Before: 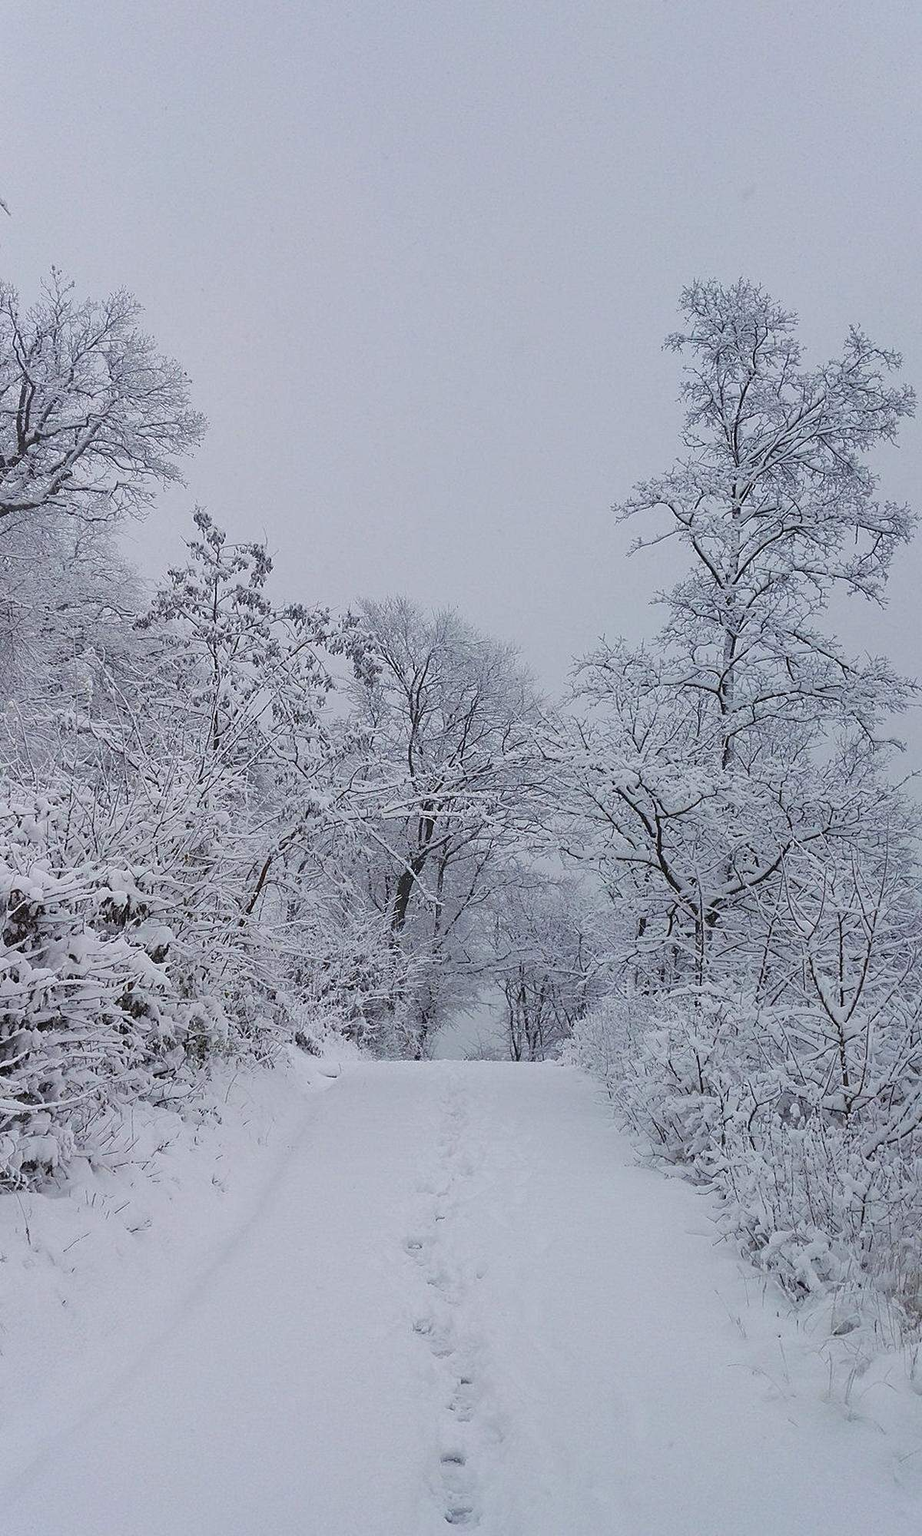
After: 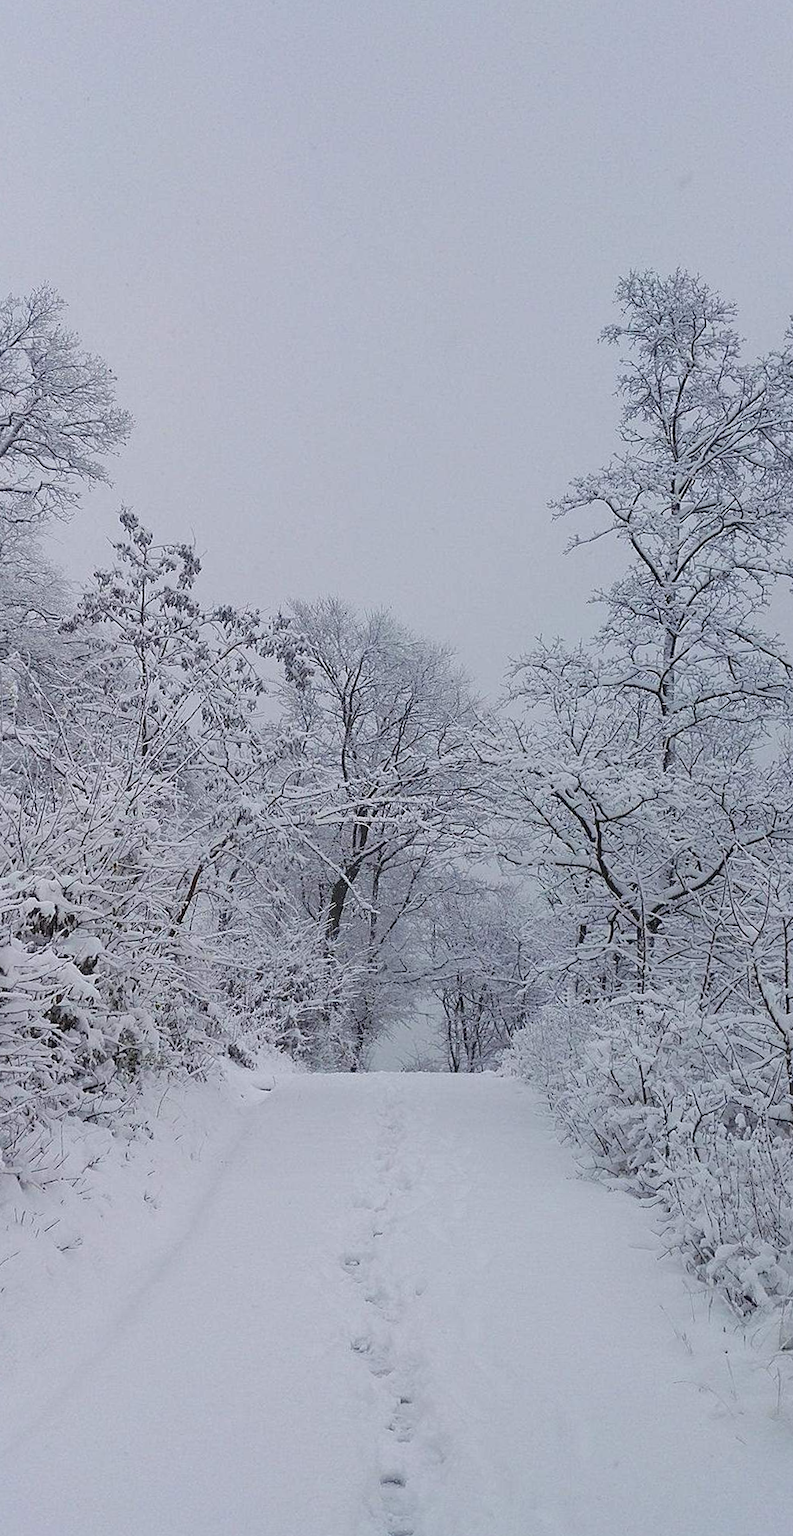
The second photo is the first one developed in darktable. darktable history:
exposure: black level correction 0.001, compensate highlight preservation false
rotate and perspective: rotation -0.45°, automatic cropping original format, crop left 0.008, crop right 0.992, crop top 0.012, crop bottom 0.988
crop: left 8.026%, right 7.374%
